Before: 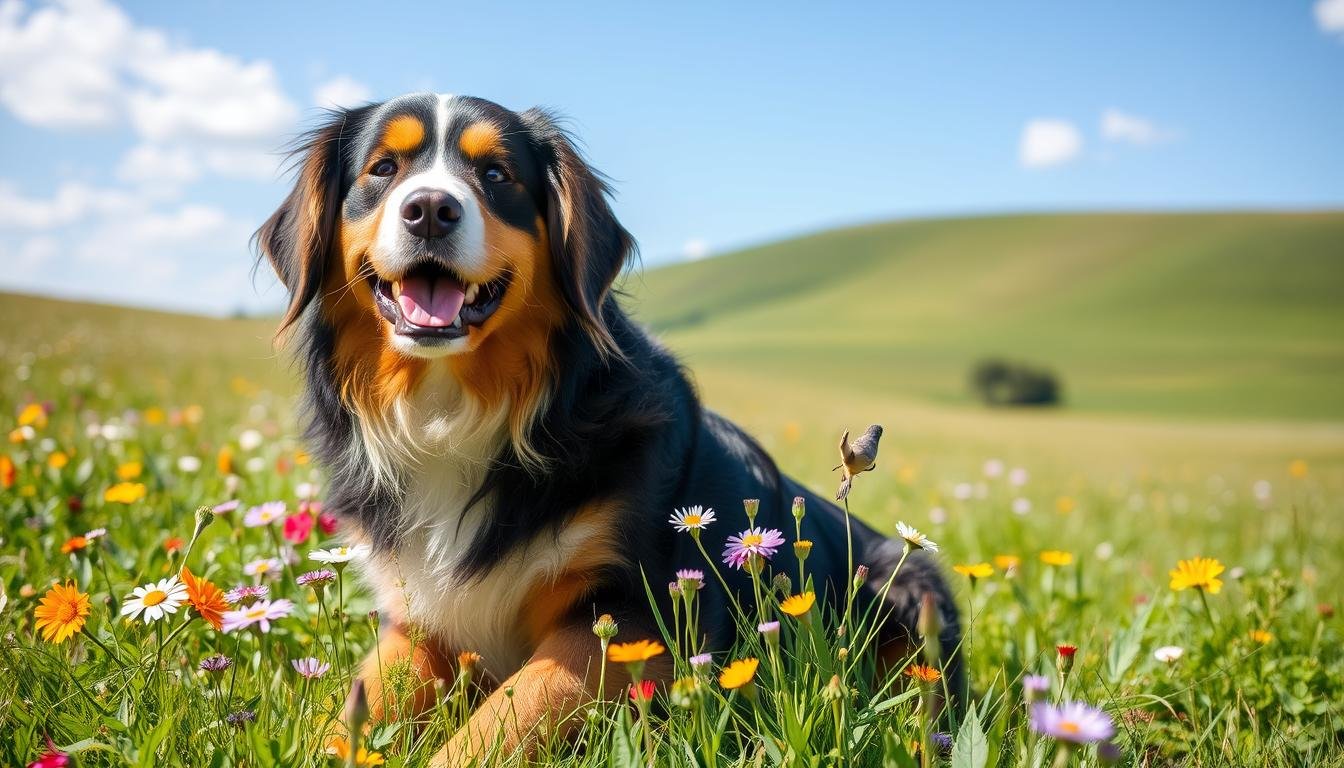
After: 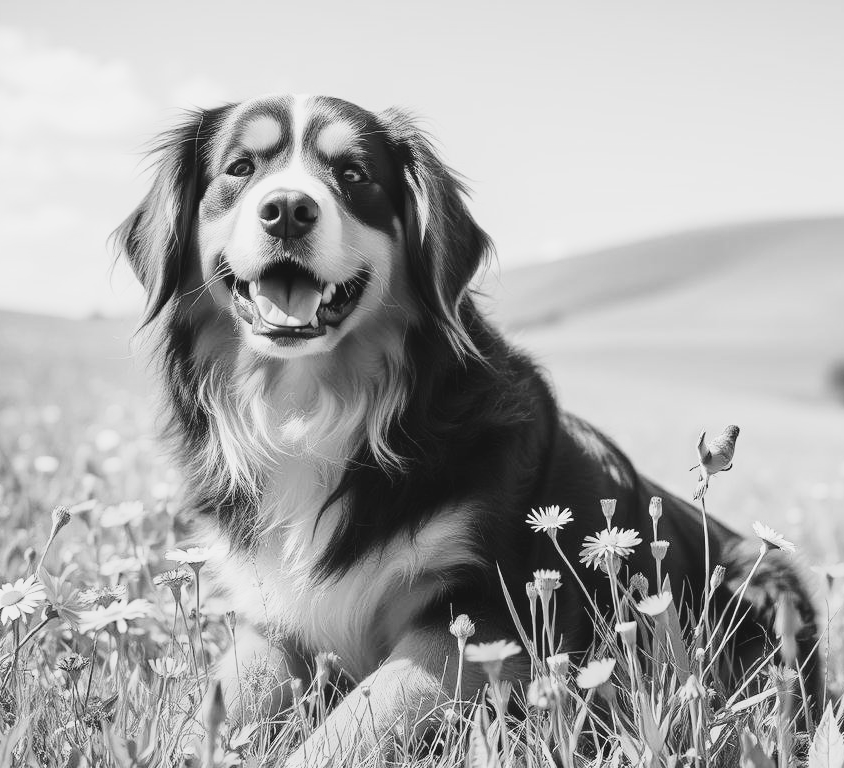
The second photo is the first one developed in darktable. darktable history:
base curve: curves: ch0 [(0, 0) (0.028, 0.03) (0.121, 0.232) (0.46, 0.748) (0.859, 0.968) (1, 1)], preserve colors none
monochrome: on, module defaults
contrast brightness saturation: contrast -0.1, brightness 0.05, saturation 0.08
crop: left 10.644%, right 26.528%
